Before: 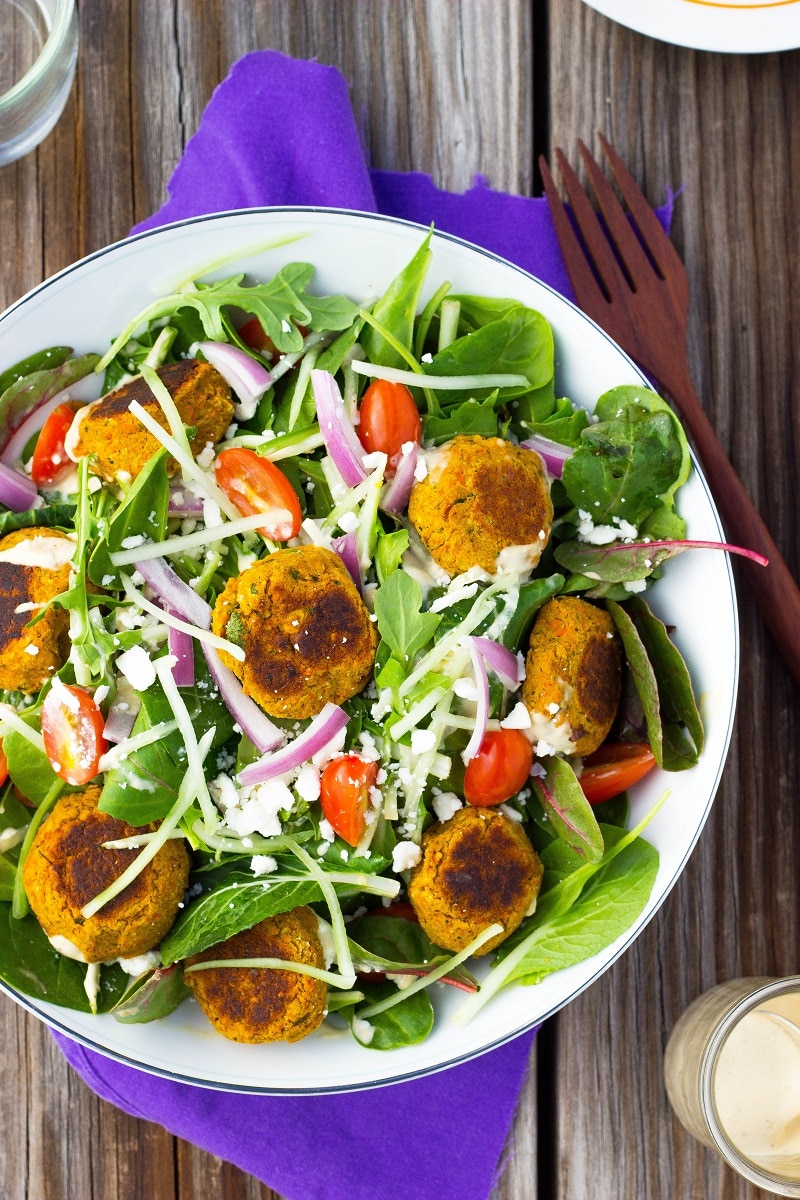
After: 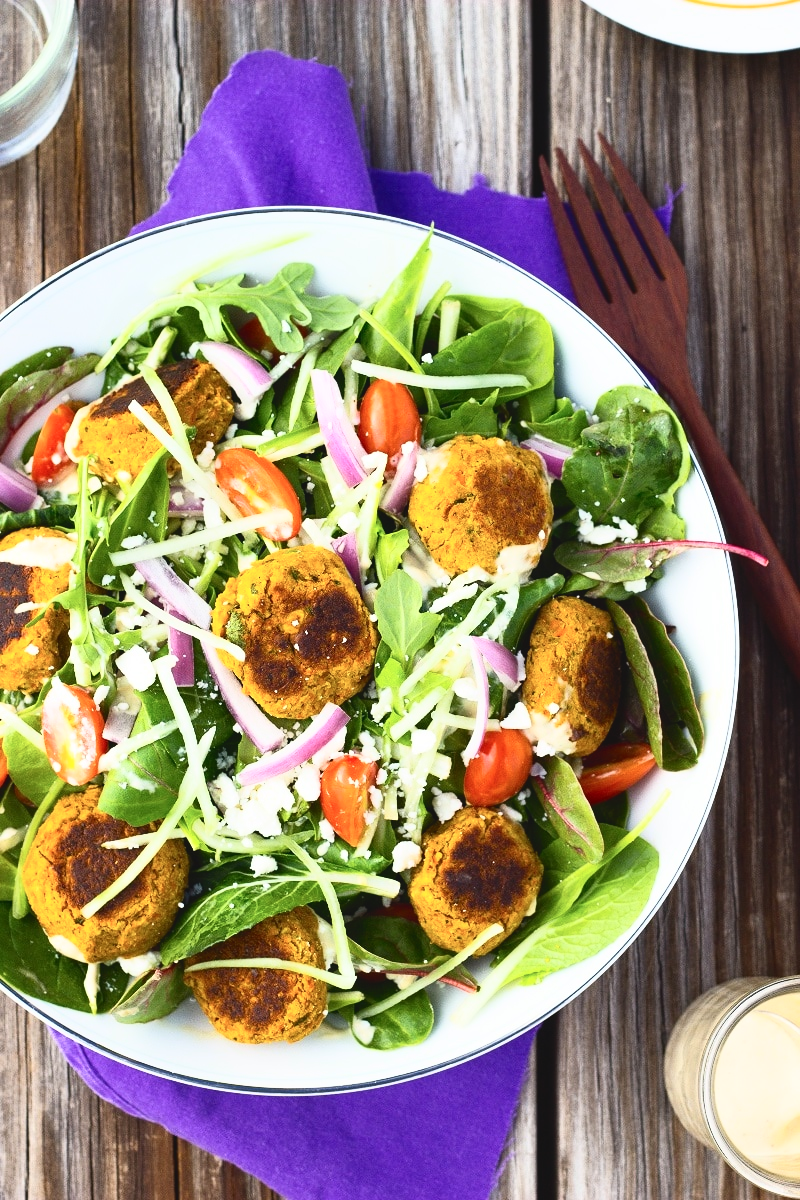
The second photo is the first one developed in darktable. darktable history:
tone curve: curves: ch0 [(0, 0.058) (0.198, 0.188) (0.512, 0.582) (0.625, 0.754) (0.81, 0.934) (1, 1)], color space Lab, independent channels, preserve colors none
